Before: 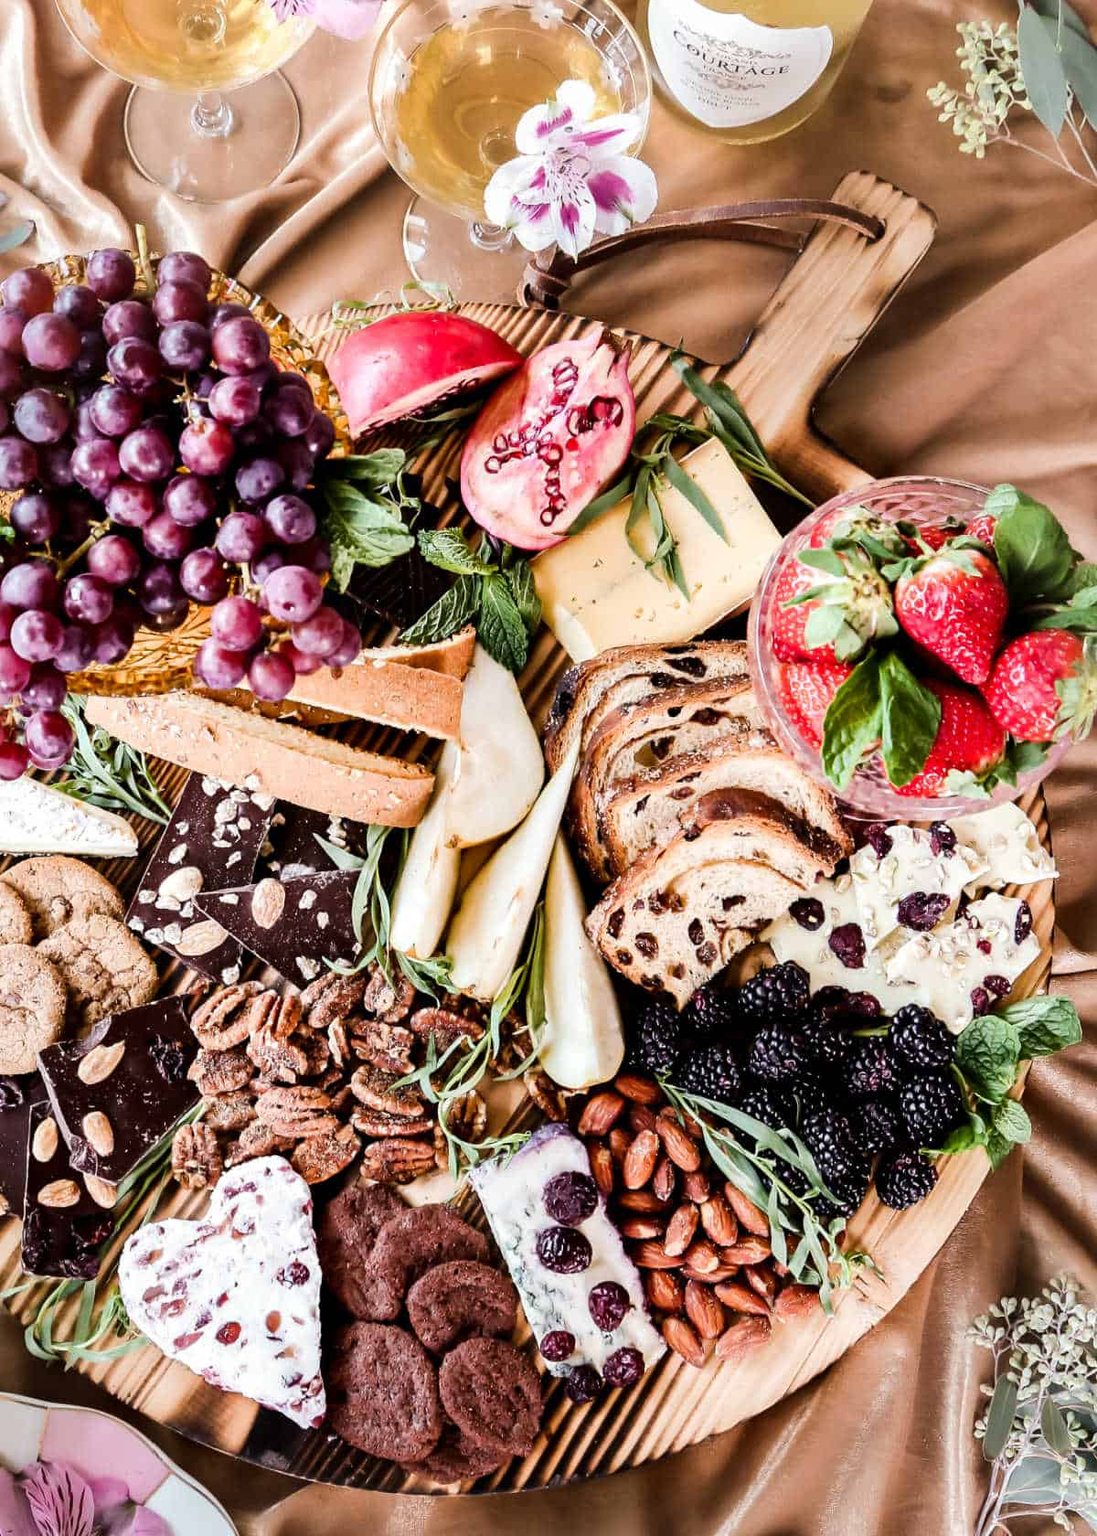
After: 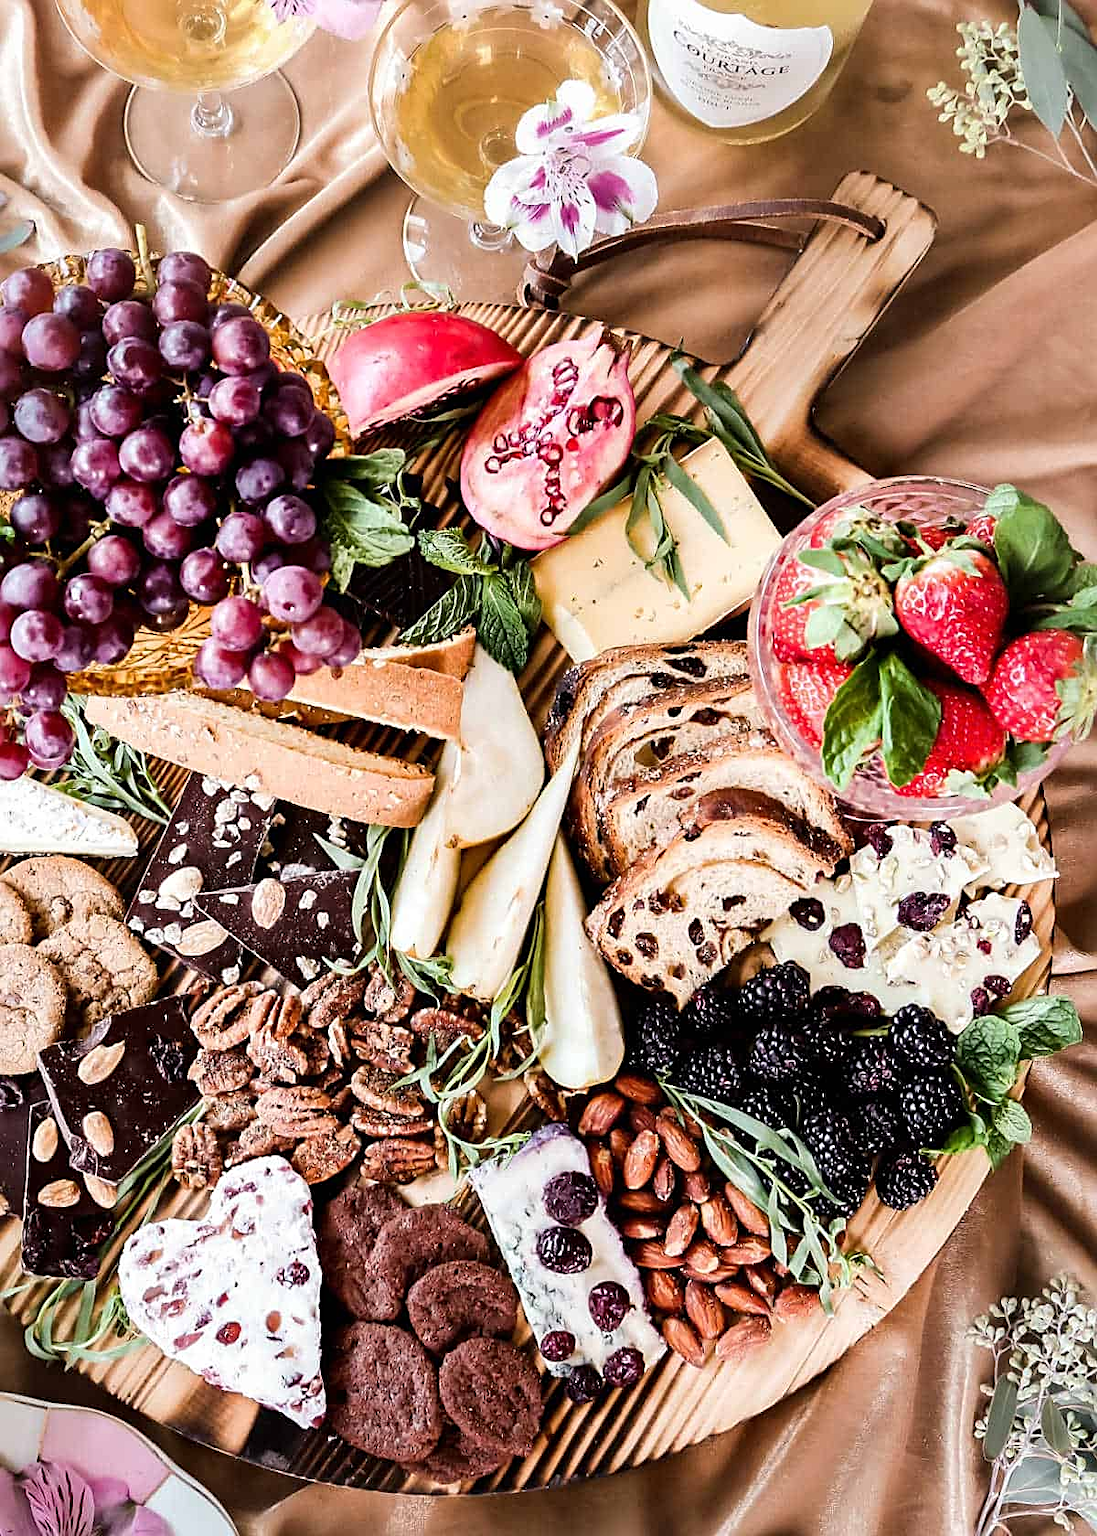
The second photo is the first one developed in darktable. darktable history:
tone equalizer: -8 EV 0.095 EV
sharpen: on, module defaults
